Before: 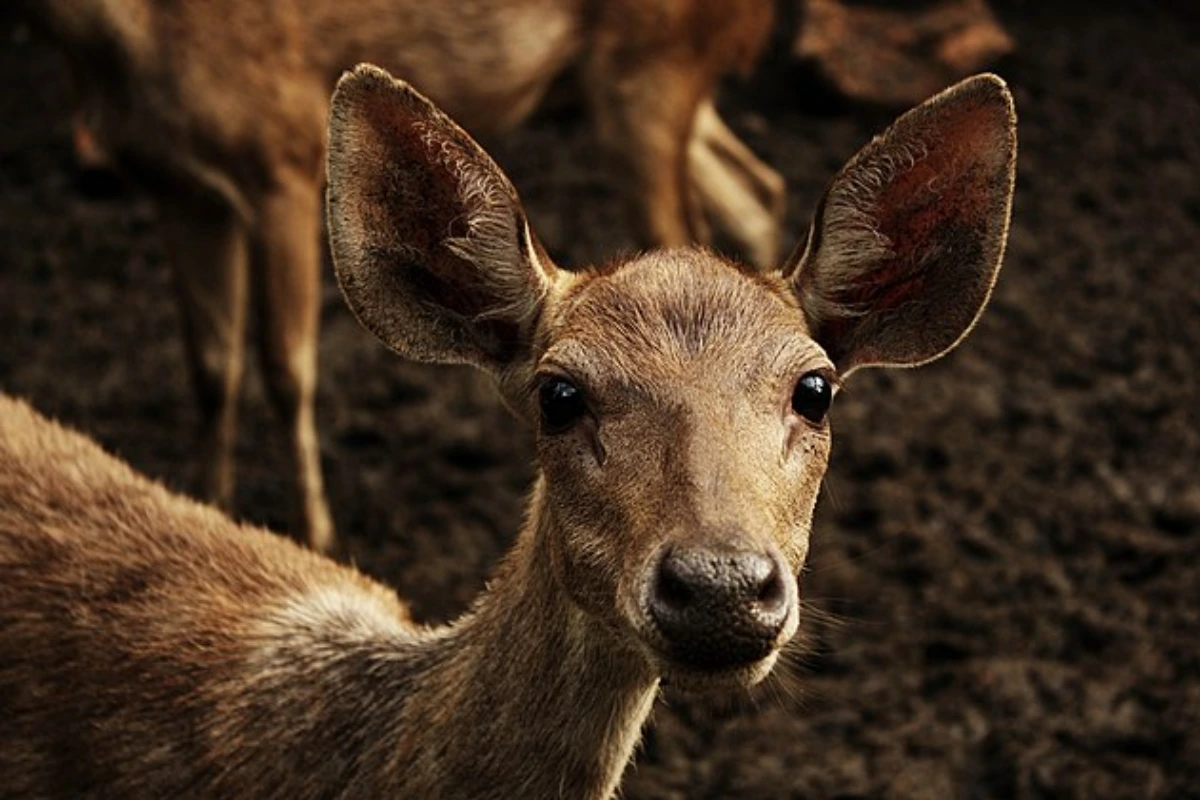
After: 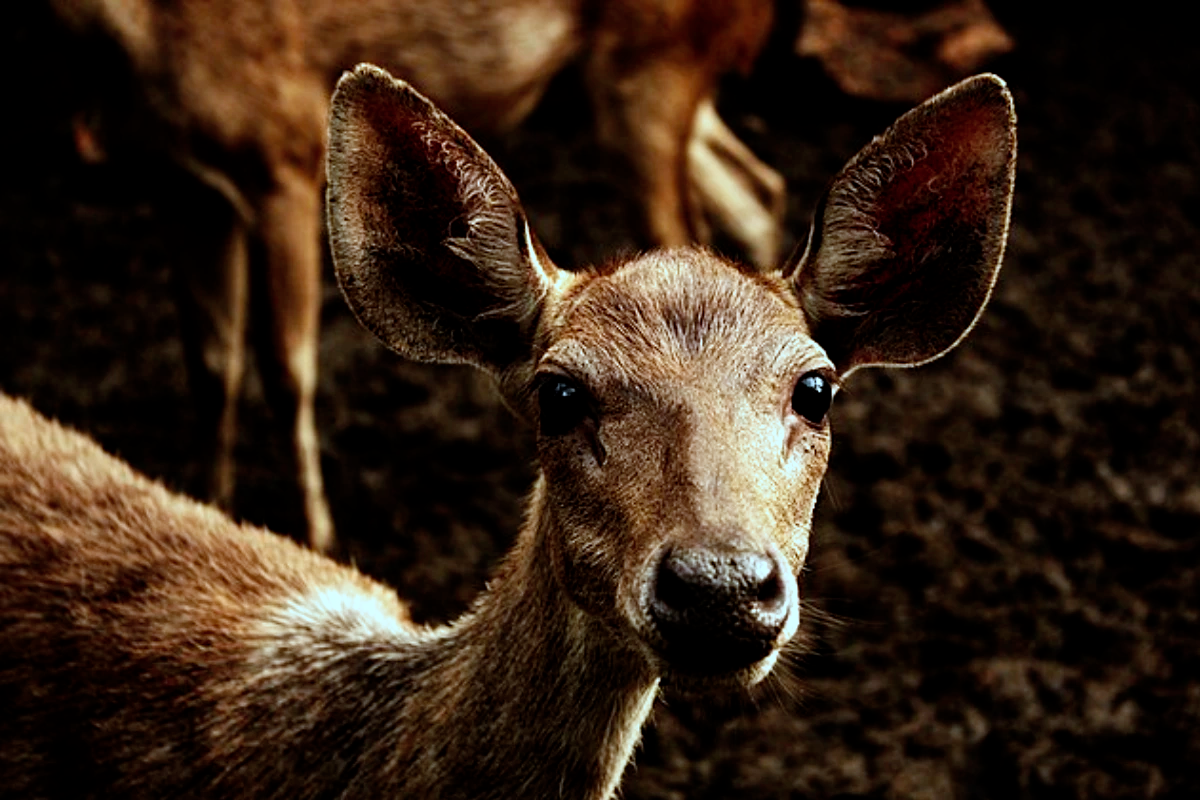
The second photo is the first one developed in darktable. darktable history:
color balance rgb: on, module defaults
color correction: highlights a* -10.69, highlights b* -19.19
exposure: exposure 0.2 EV, compensate highlight preservation false
filmic rgb: black relative exposure -8.7 EV, white relative exposure 2.7 EV, threshold 3 EV, target black luminance 0%, hardness 6.25, latitude 76.53%, contrast 1.326, shadows ↔ highlights balance -0.349%, preserve chrominance no, color science v4 (2020), enable highlight reconstruction true
